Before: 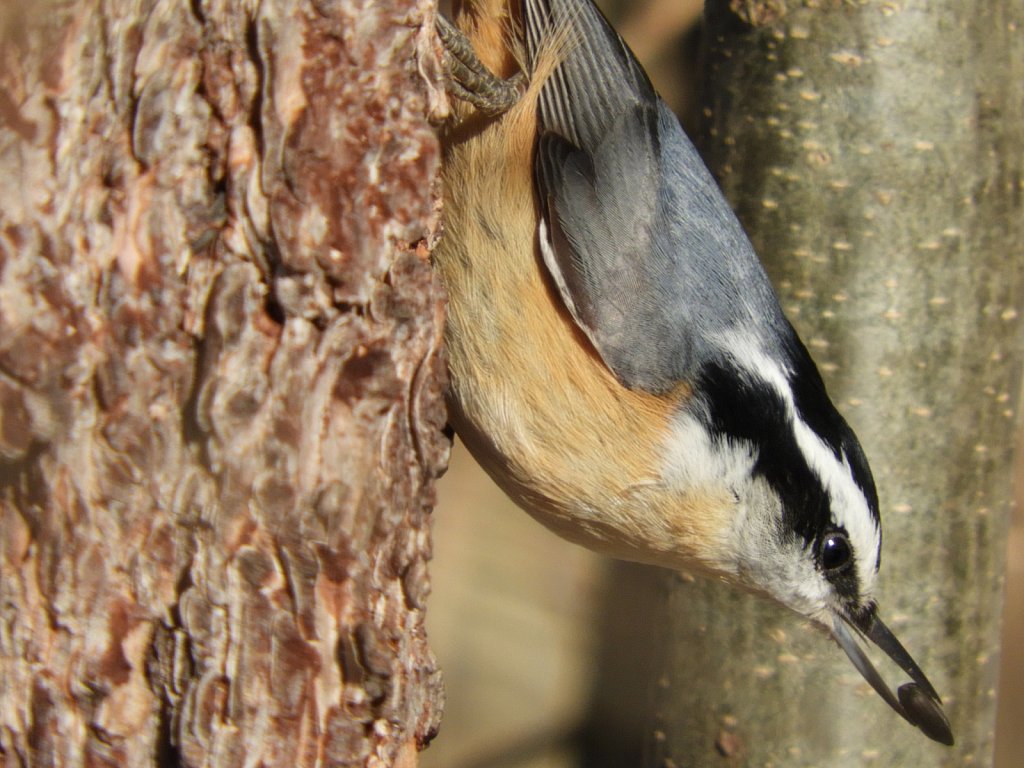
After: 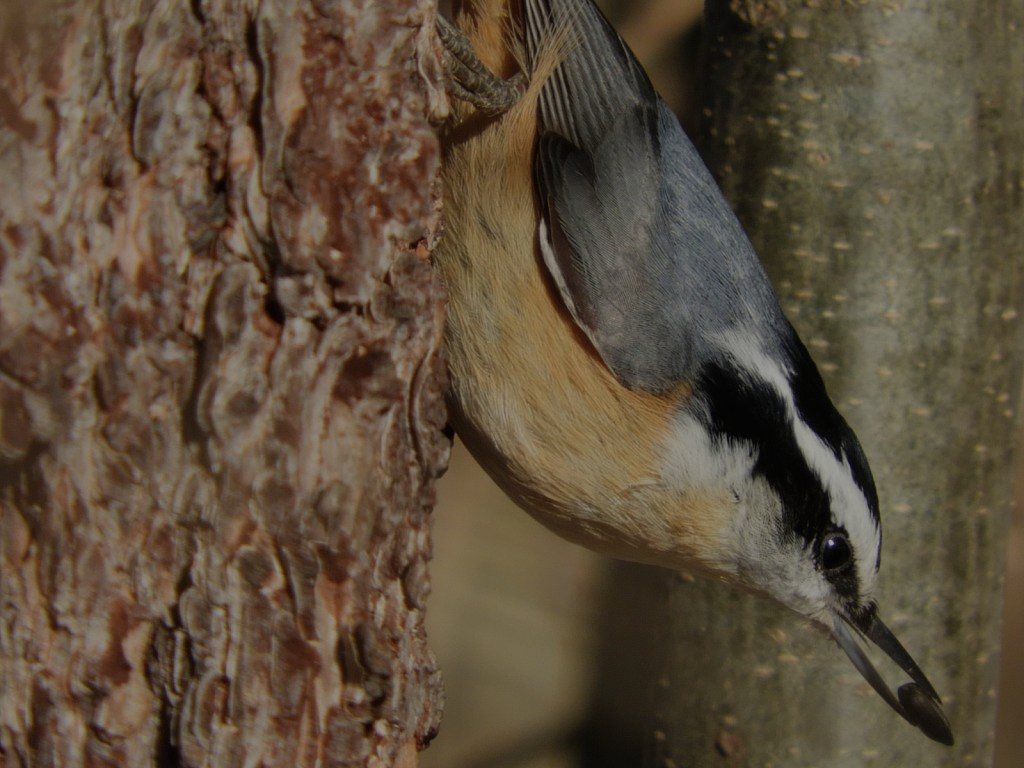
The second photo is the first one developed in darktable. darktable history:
exposure: exposure -1.468 EV, compensate highlight preservation false
shadows and highlights: shadows 25, highlights -25
